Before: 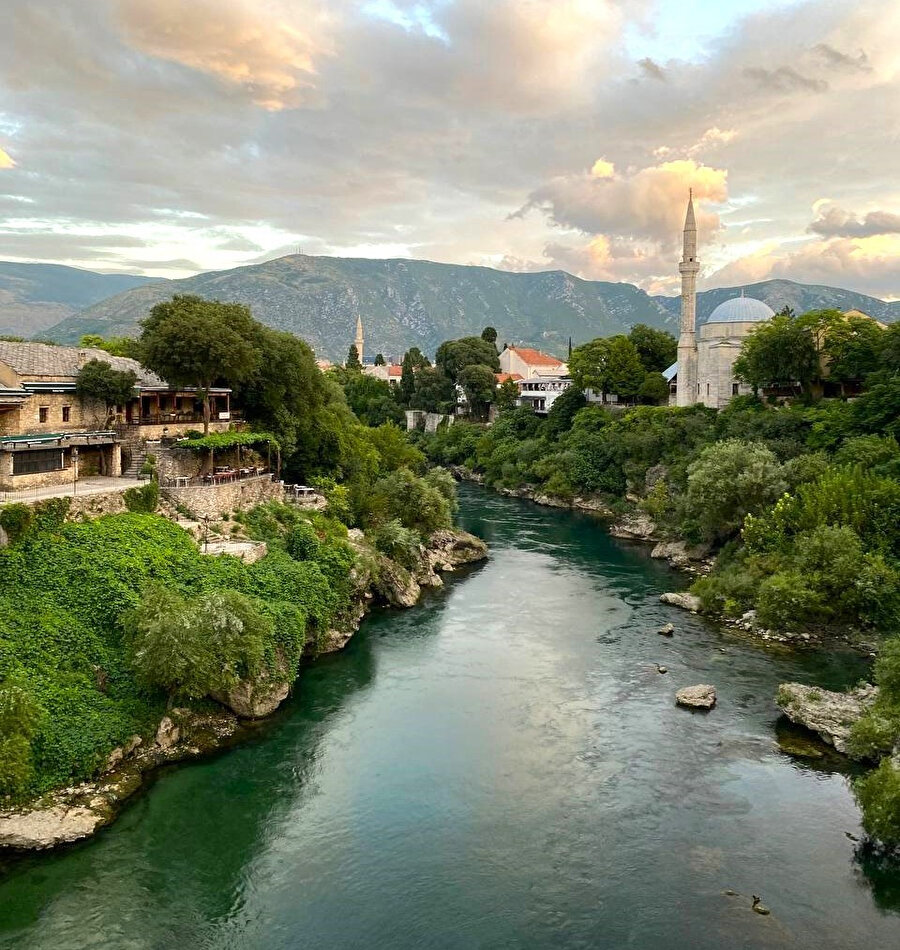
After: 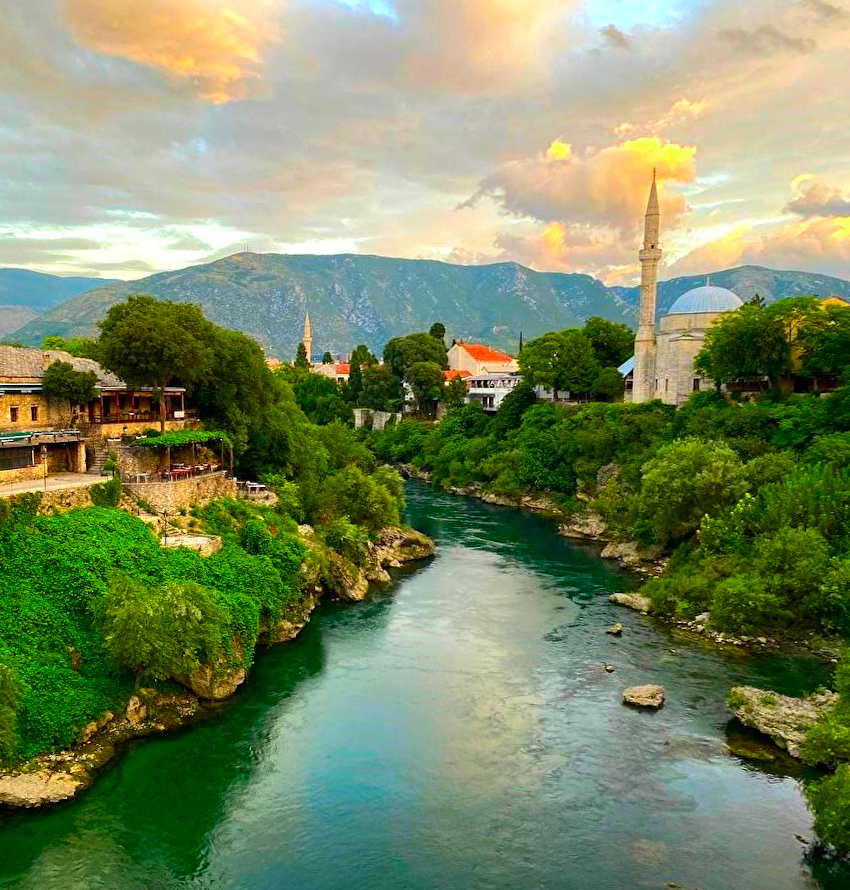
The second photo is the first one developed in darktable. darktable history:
color correction: saturation 2.15
rotate and perspective: rotation 0.062°, lens shift (vertical) 0.115, lens shift (horizontal) -0.133, crop left 0.047, crop right 0.94, crop top 0.061, crop bottom 0.94
